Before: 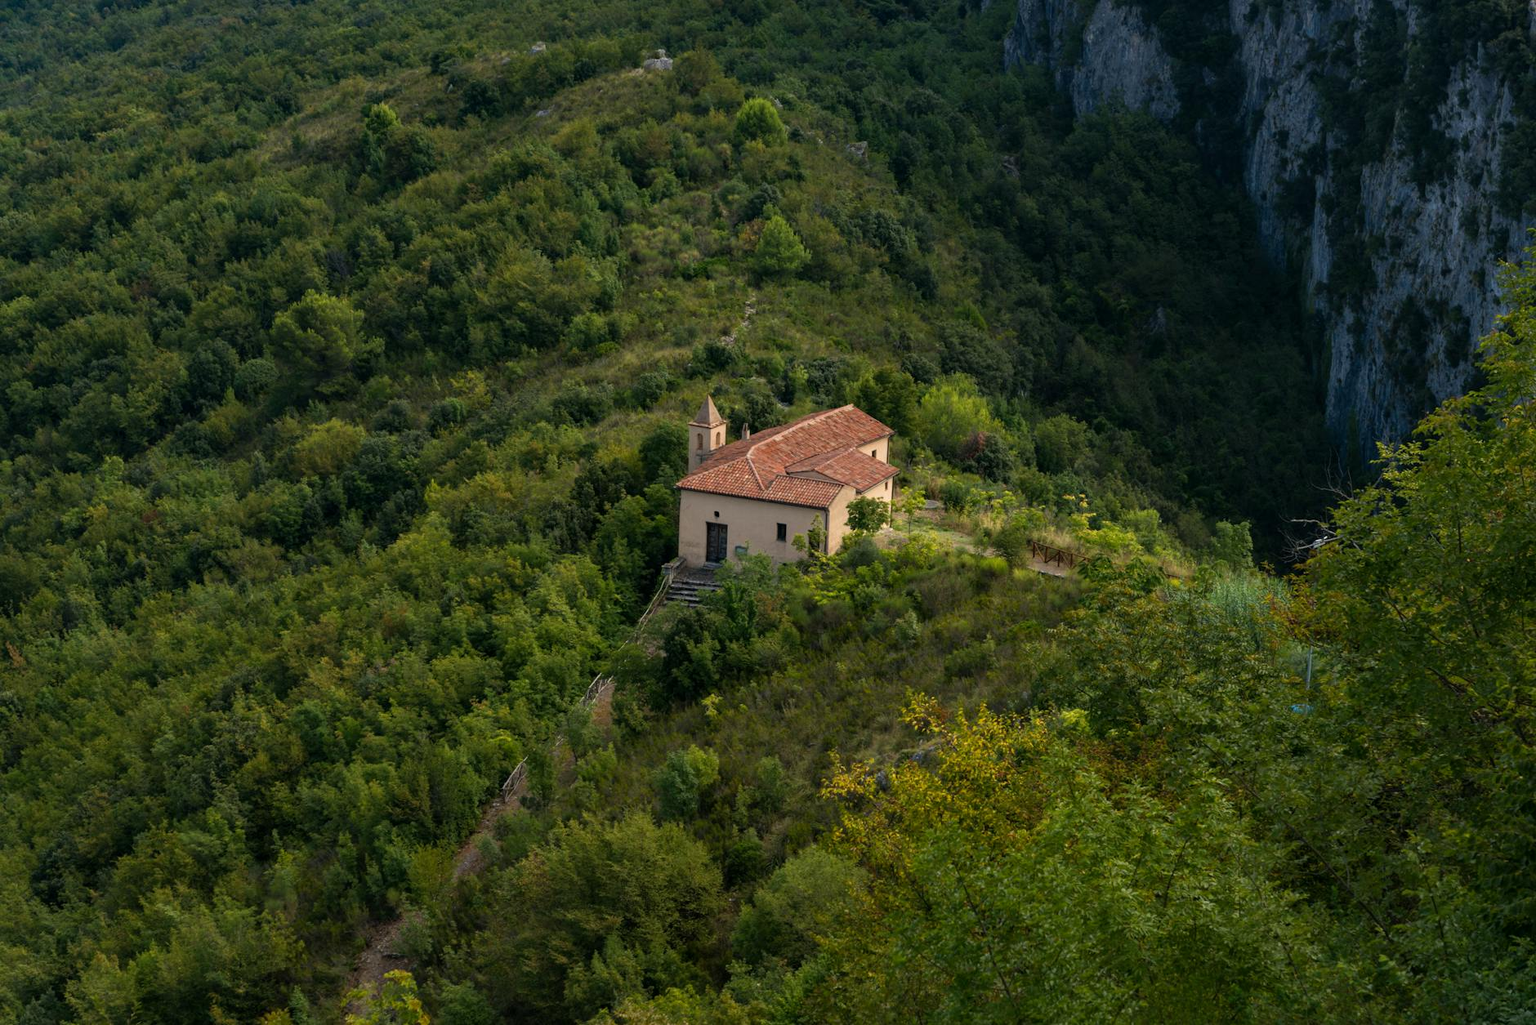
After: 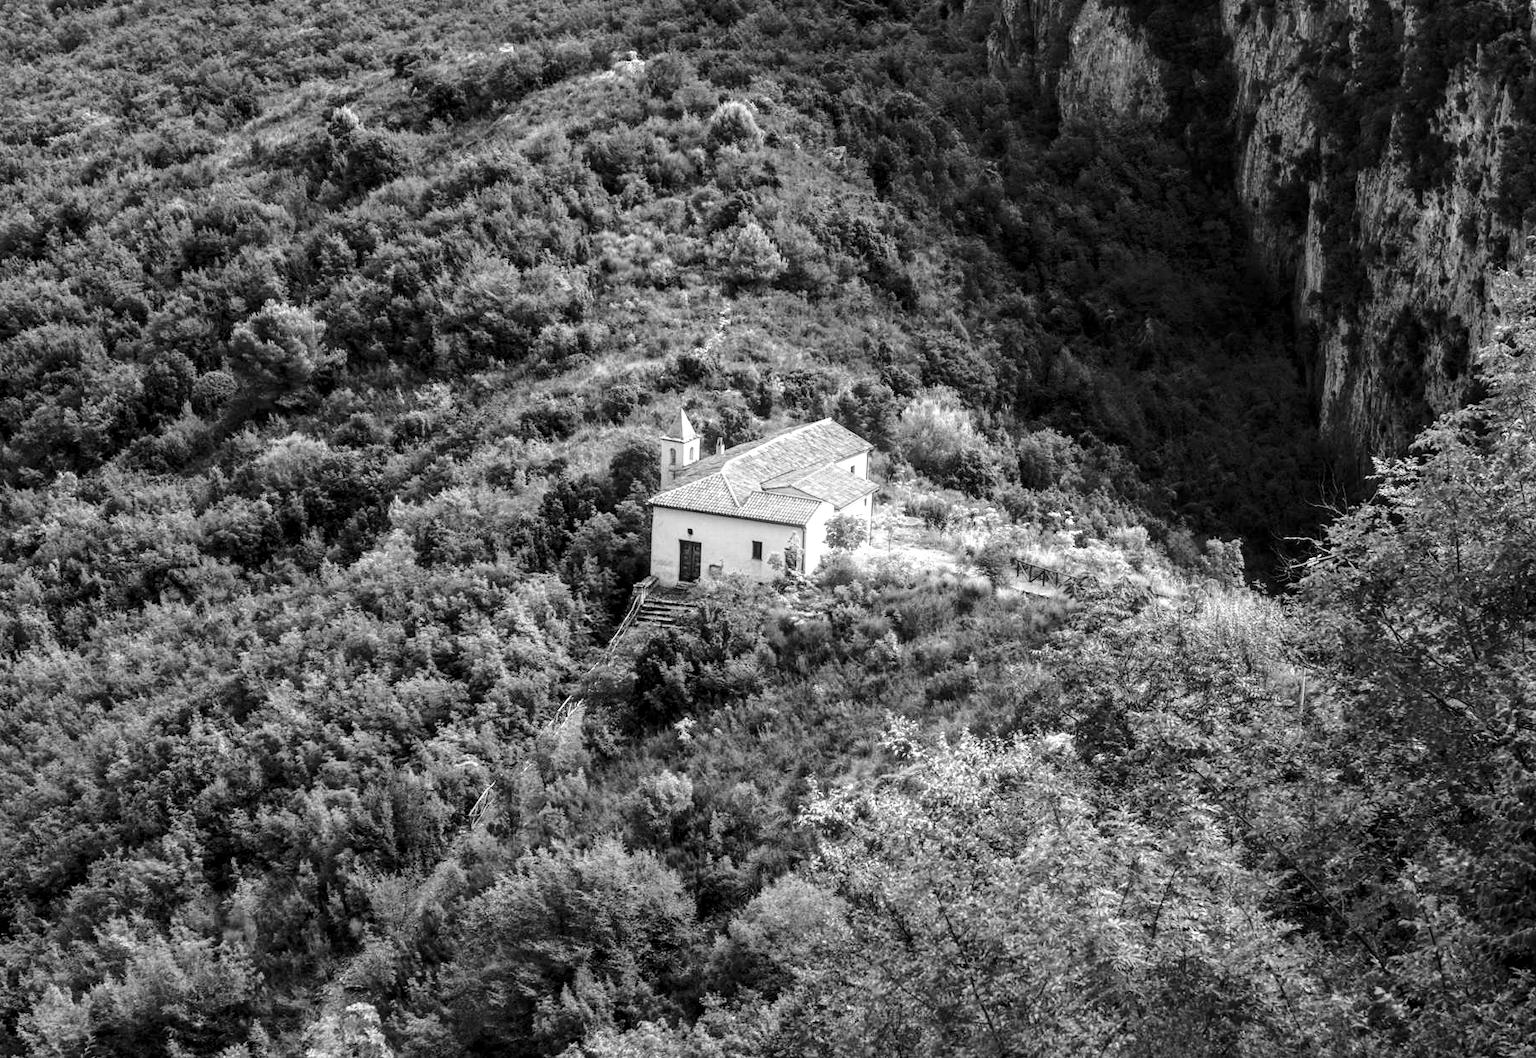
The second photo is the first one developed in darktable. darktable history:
levels: levels [0.016, 0.484, 0.953]
base curve: curves: ch0 [(0, 0) (0.036, 0.037) (0.121, 0.228) (0.46, 0.76) (0.859, 0.983) (1, 1)], preserve colors none
local contrast: detail 130%
exposure: exposure 0.74 EV, compensate highlight preservation false
monochrome: on, module defaults
bloom: size 9%, threshold 100%, strength 7%
crop and rotate: left 3.238%
